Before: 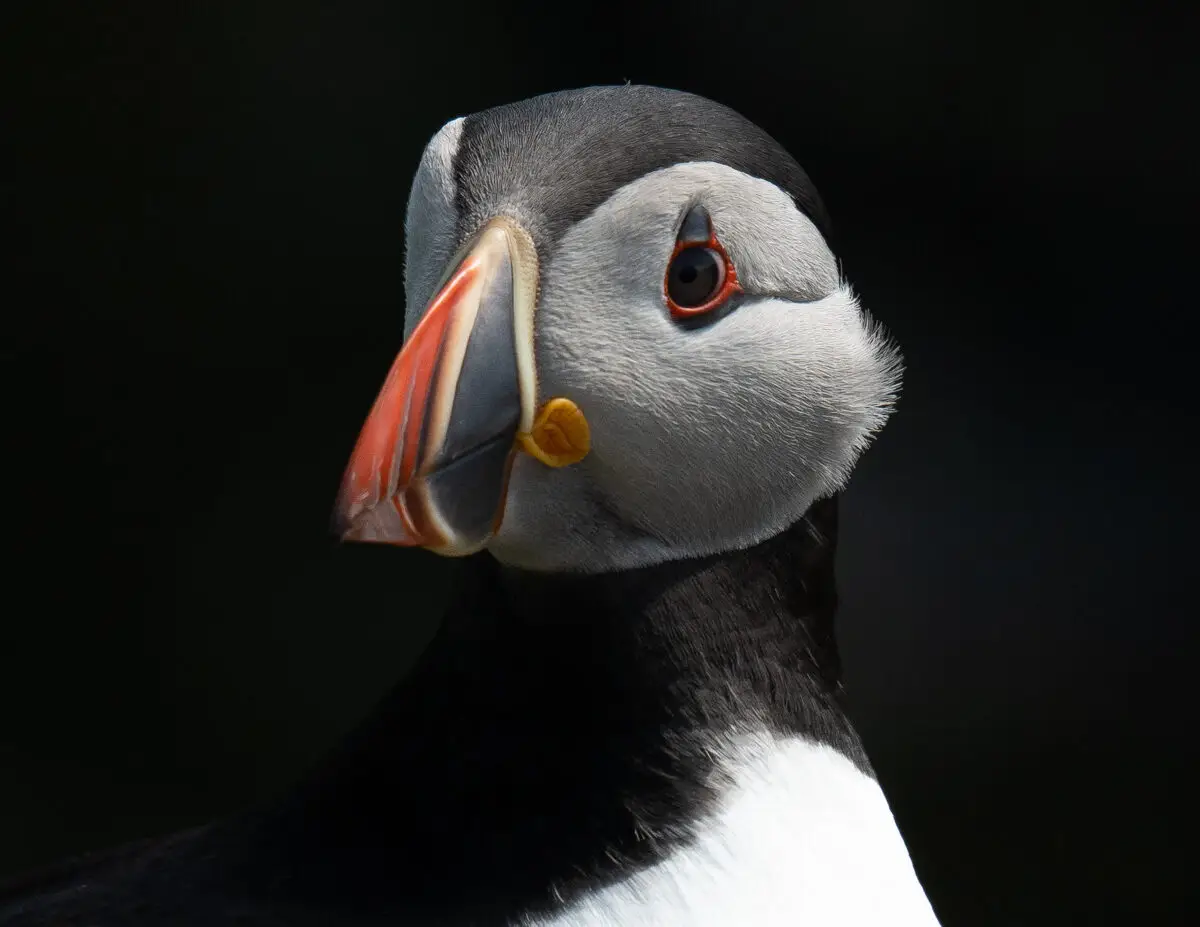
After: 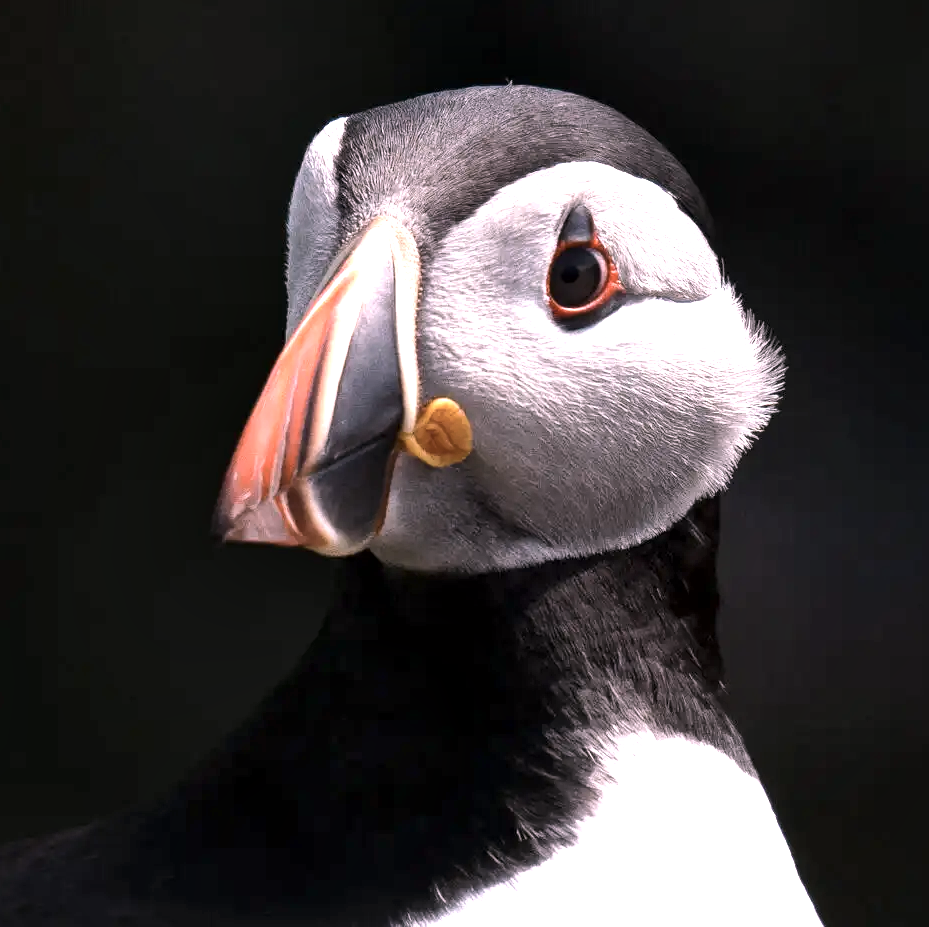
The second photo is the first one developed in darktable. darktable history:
crop: left 9.88%, right 12.664%
white balance: red 1.188, blue 1.11
contrast brightness saturation: contrast 0.06, brightness -0.01, saturation -0.23
color balance: contrast -15%
exposure: black level correction 0, exposure 0.9 EV, compensate highlight preservation false
local contrast: mode bilateral grid, contrast 25, coarseness 60, detail 151%, midtone range 0.2
tone equalizer: -8 EV -0.75 EV, -7 EV -0.7 EV, -6 EV -0.6 EV, -5 EV -0.4 EV, -3 EV 0.4 EV, -2 EV 0.6 EV, -1 EV 0.7 EV, +0 EV 0.75 EV, edges refinement/feathering 500, mask exposure compensation -1.57 EV, preserve details no
